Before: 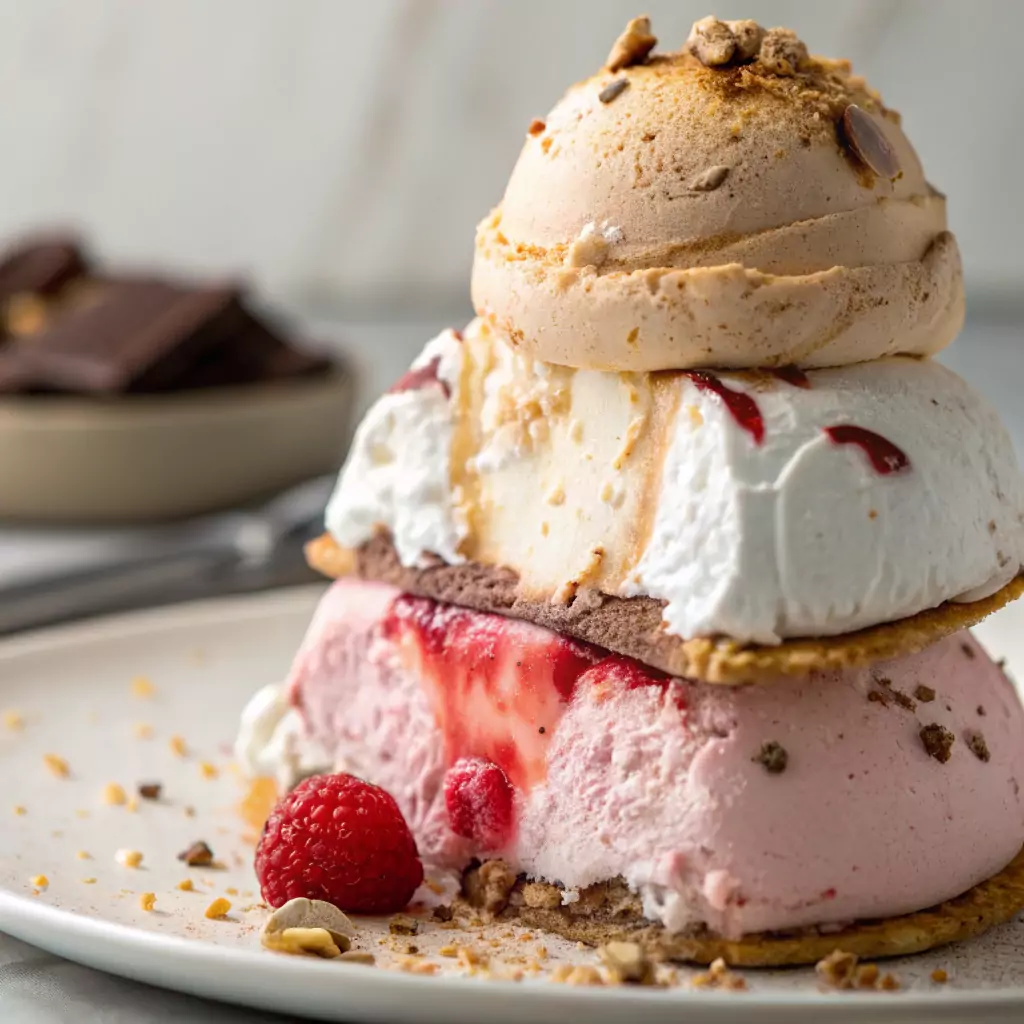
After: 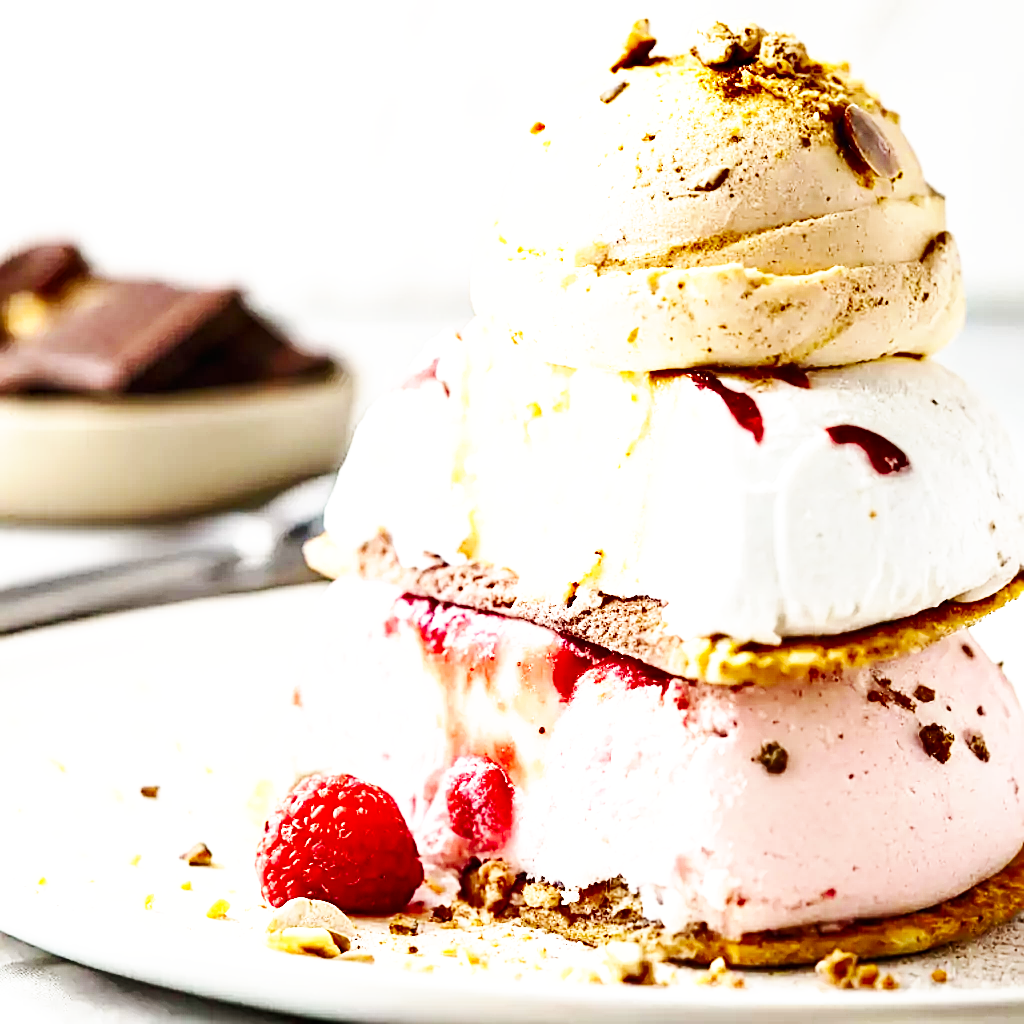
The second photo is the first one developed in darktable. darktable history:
shadows and highlights: low approximation 0.01, soften with gaussian
exposure: black level correction 0, exposure 1.125 EV, compensate exposure bias true, compensate highlight preservation false
sharpen: on, module defaults
base curve: curves: ch0 [(0, 0) (0.007, 0.004) (0.027, 0.03) (0.046, 0.07) (0.207, 0.54) (0.442, 0.872) (0.673, 0.972) (1, 1)], preserve colors none
